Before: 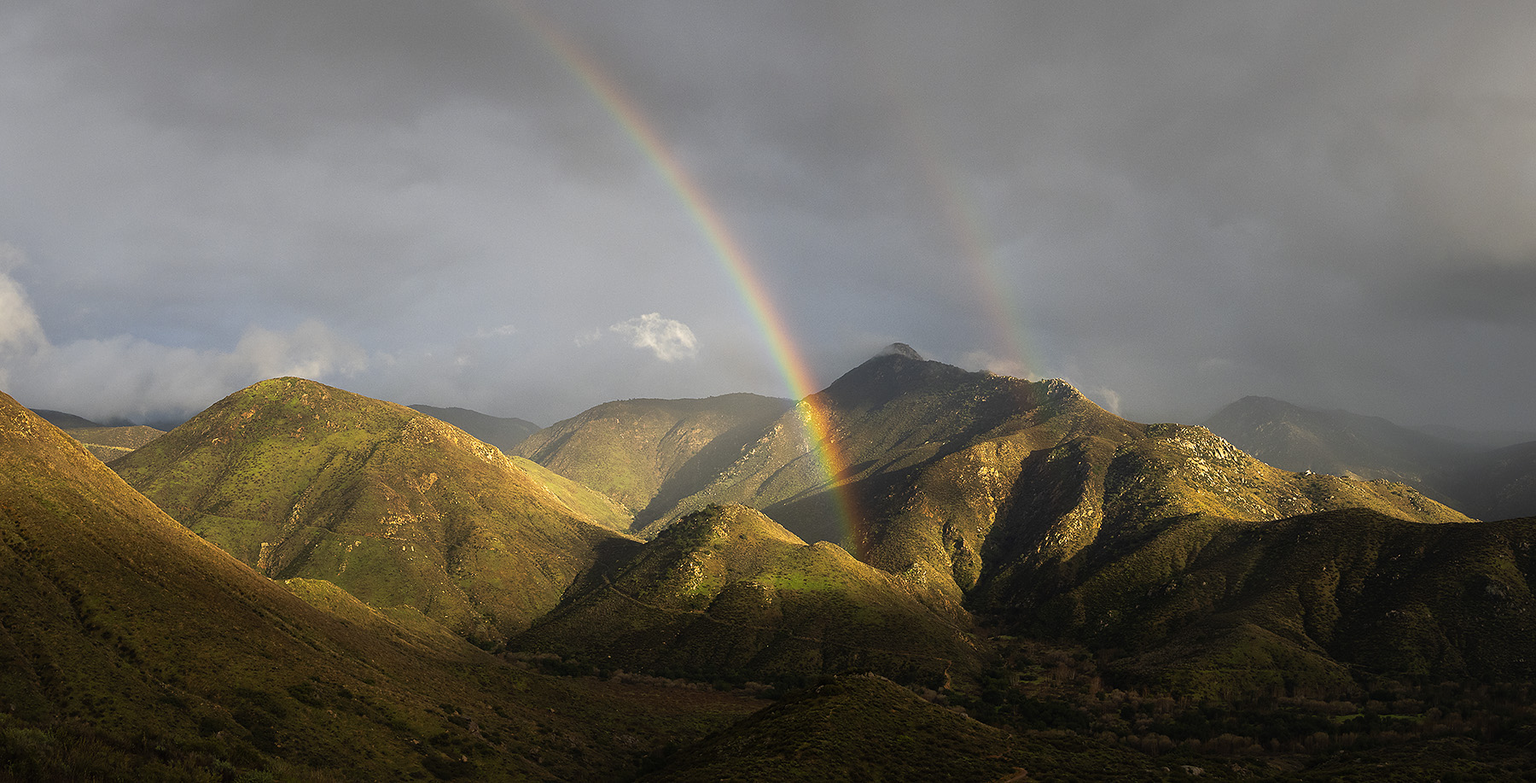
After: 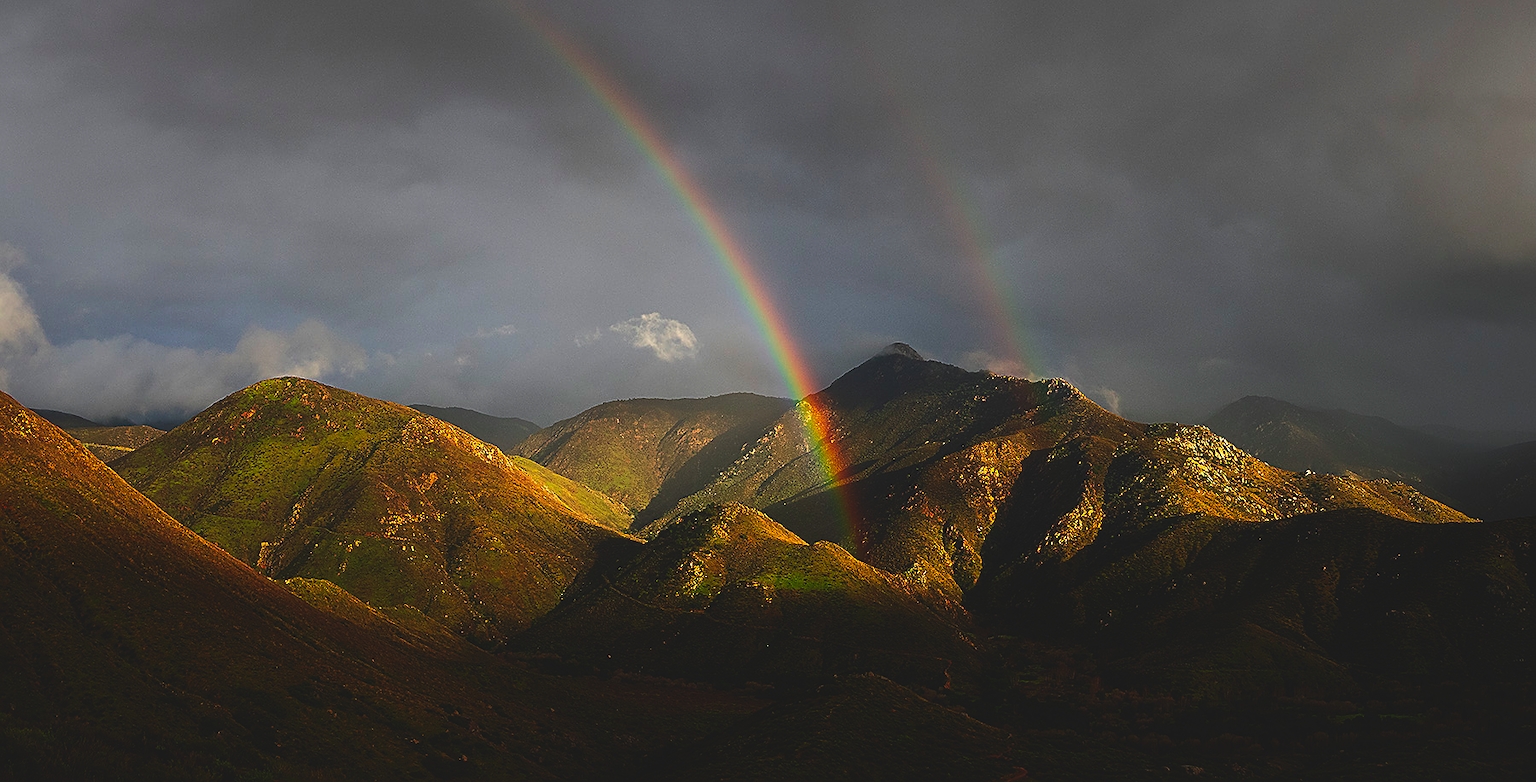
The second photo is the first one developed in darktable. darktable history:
rgb curve: curves: ch0 [(0, 0.186) (0.314, 0.284) (0.775, 0.708) (1, 1)], compensate middle gray true, preserve colors none
color contrast: green-magenta contrast 1.73, blue-yellow contrast 1.15
contrast brightness saturation: contrast 0.2, brightness -0.11, saturation 0.1
lowpass: radius 0.1, contrast 0.85, saturation 1.1, unbound 0
sharpen: on, module defaults
